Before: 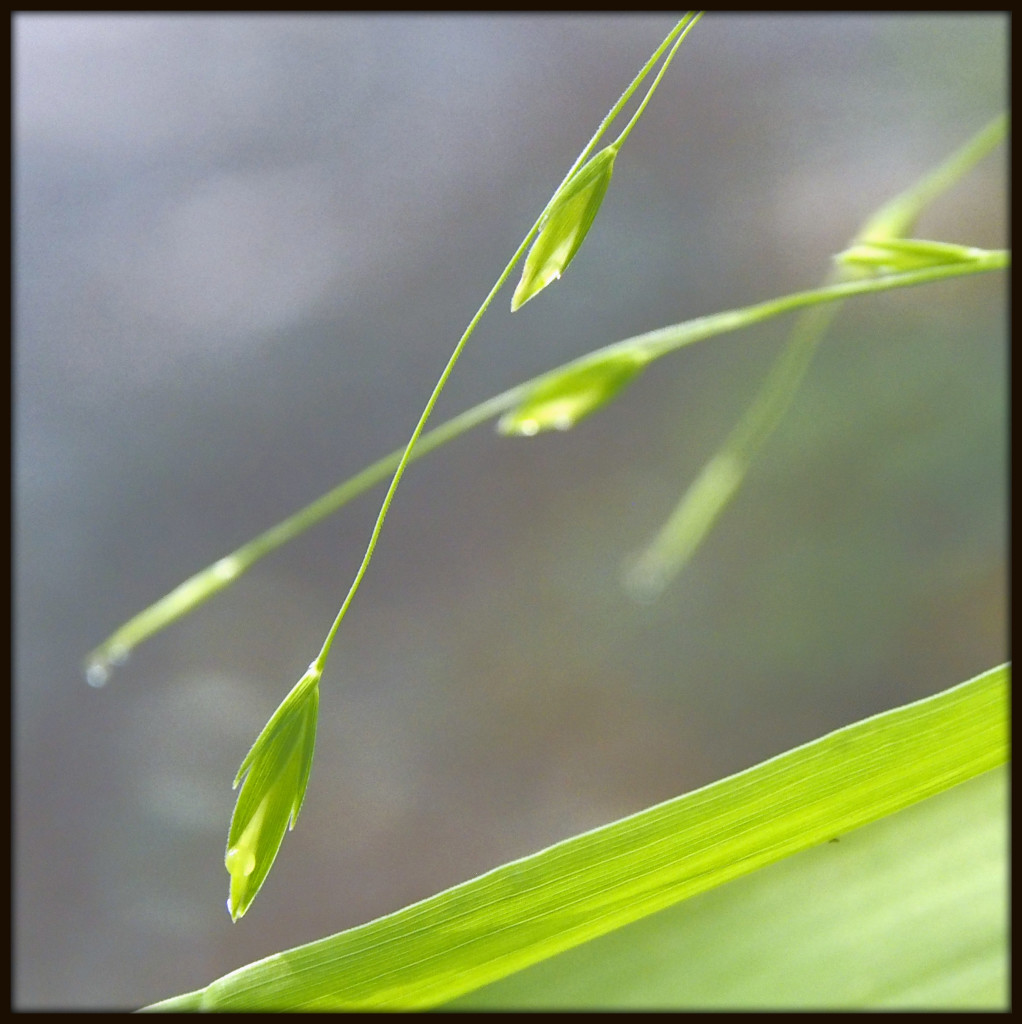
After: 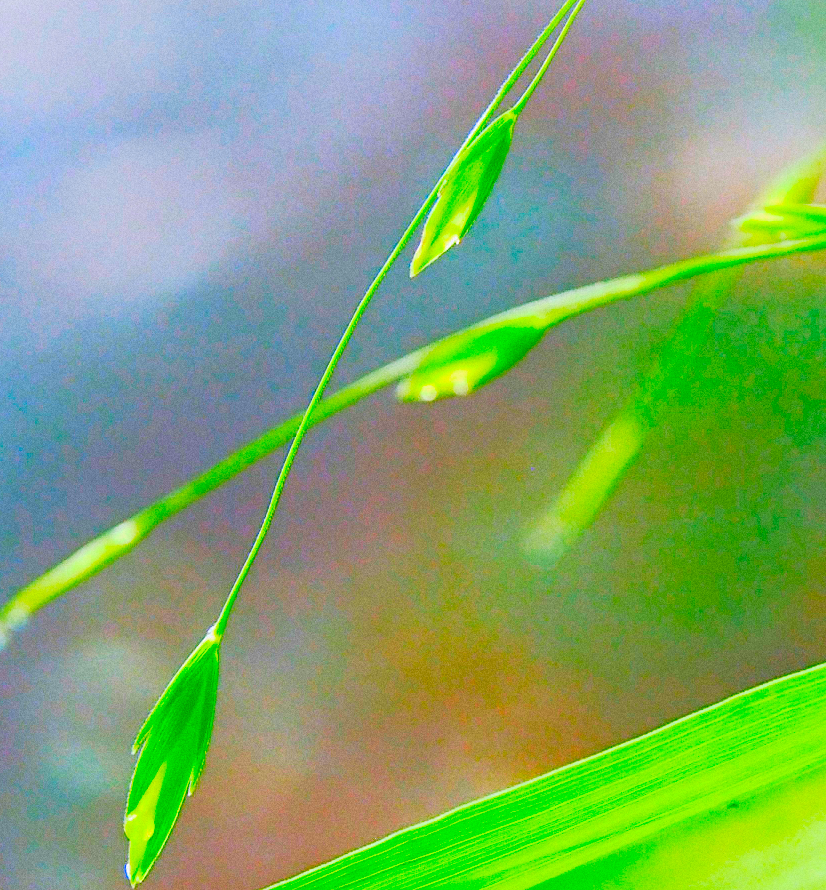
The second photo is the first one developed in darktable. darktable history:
tone equalizer: on, module defaults
crop: left 9.929%, top 3.475%, right 9.188%, bottom 9.529%
exposure: black level correction -0.015, exposure -0.125 EV, compensate highlight preservation false
tone curve: curves: ch0 [(0, 0) (0.003, 0.19) (0.011, 0.192) (0.025, 0.192) (0.044, 0.194) (0.069, 0.196) (0.1, 0.197) (0.136, 0.198) (0.177, 0.216) (0.224, 0.236) (0.277, 0.269) (0.335, 0.331) (0.399, 0.418) (0.468, 0.515) (0.543, 0.621) (0.623, 0.725) (0.709, 0.804) (0.801, 0.859) (0.898, 0.913) (1, 1)], preserve colors none
color correction: saturation 3
sharpen: radius 1, threshold 1
grain: coarseness 0.09 ISO
